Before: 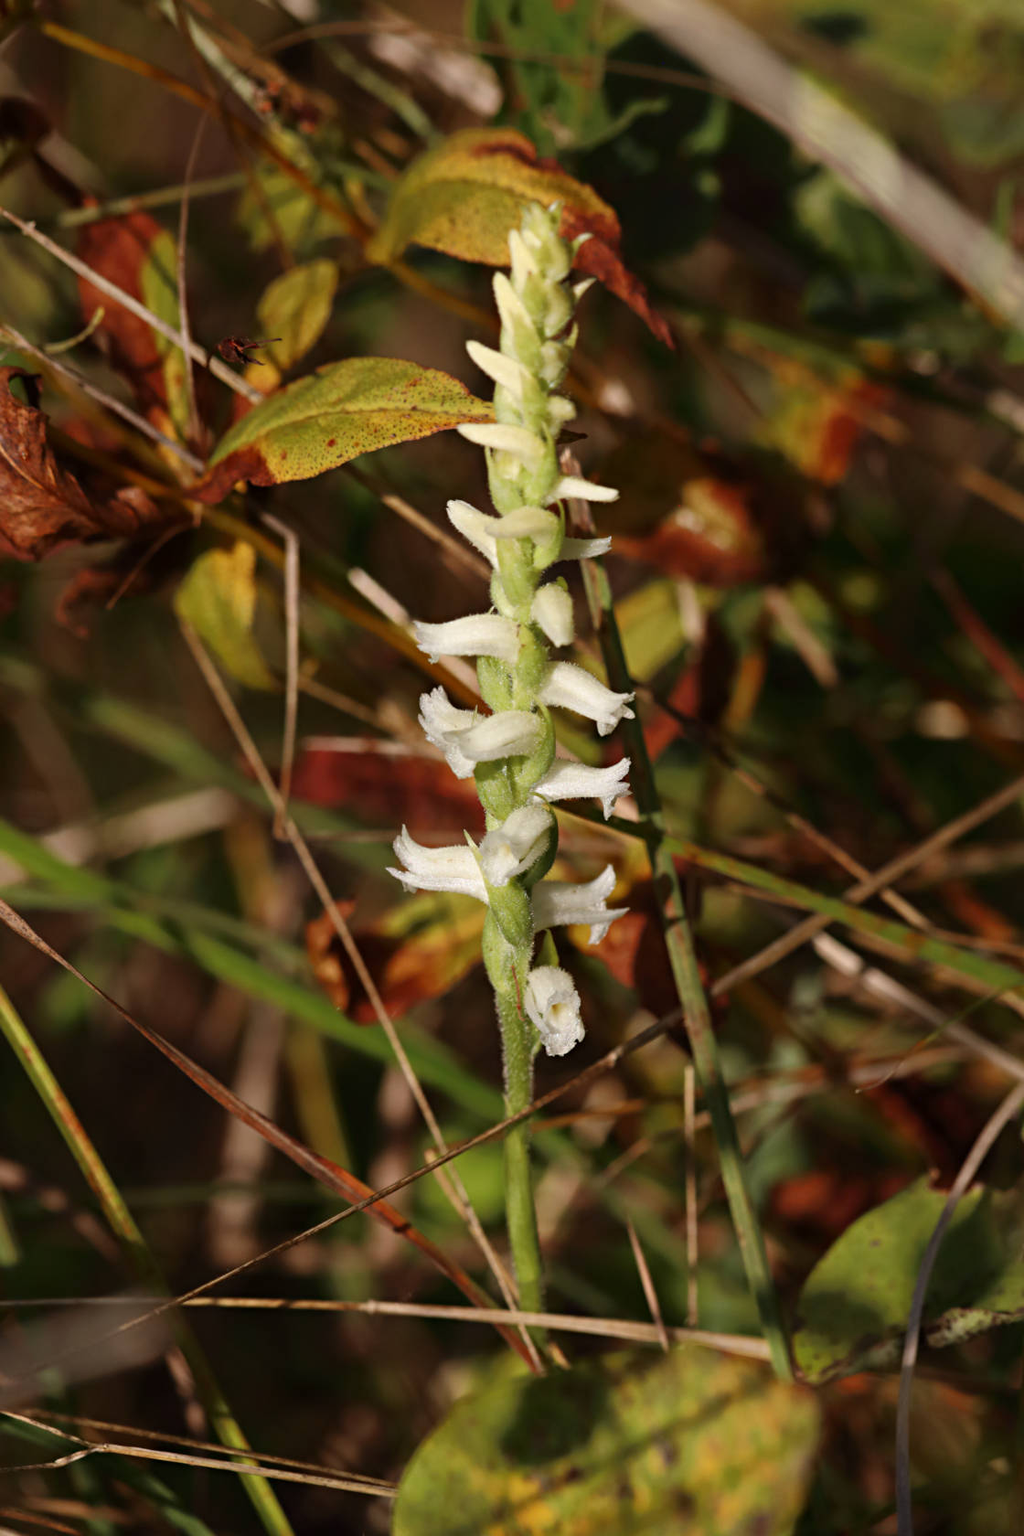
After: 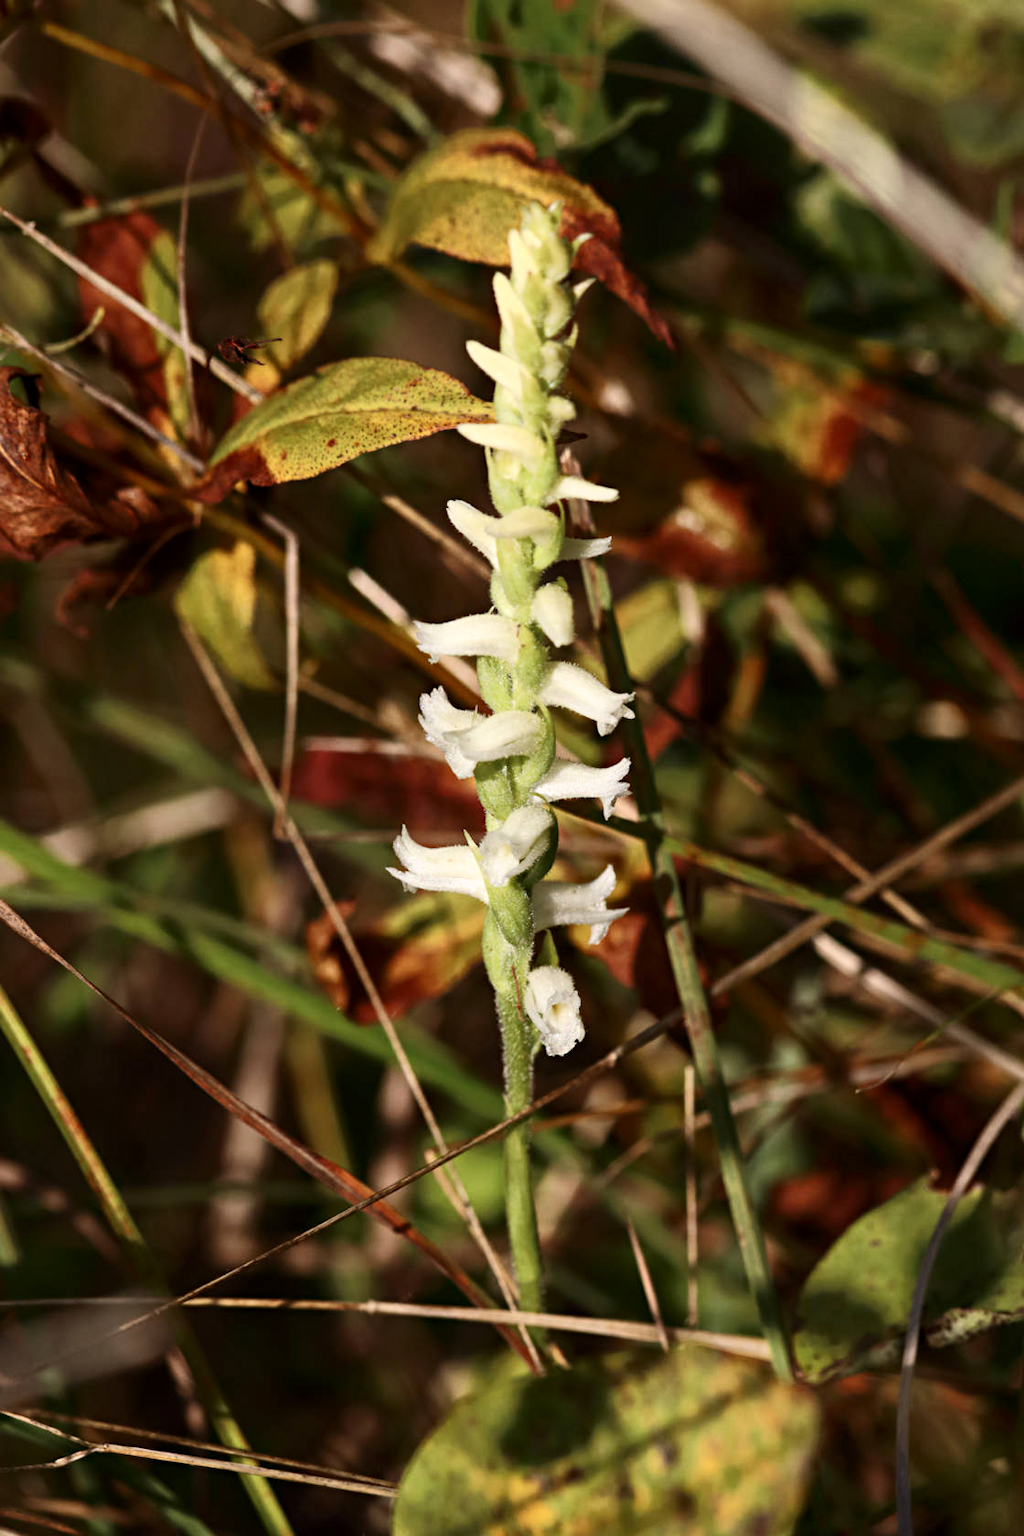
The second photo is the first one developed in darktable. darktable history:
contrast brightness saturation: contrast 0.24, brightness 0.09
local contrast: highlights 100%, shadows 100%, detail 120%, midtone range 0.2
